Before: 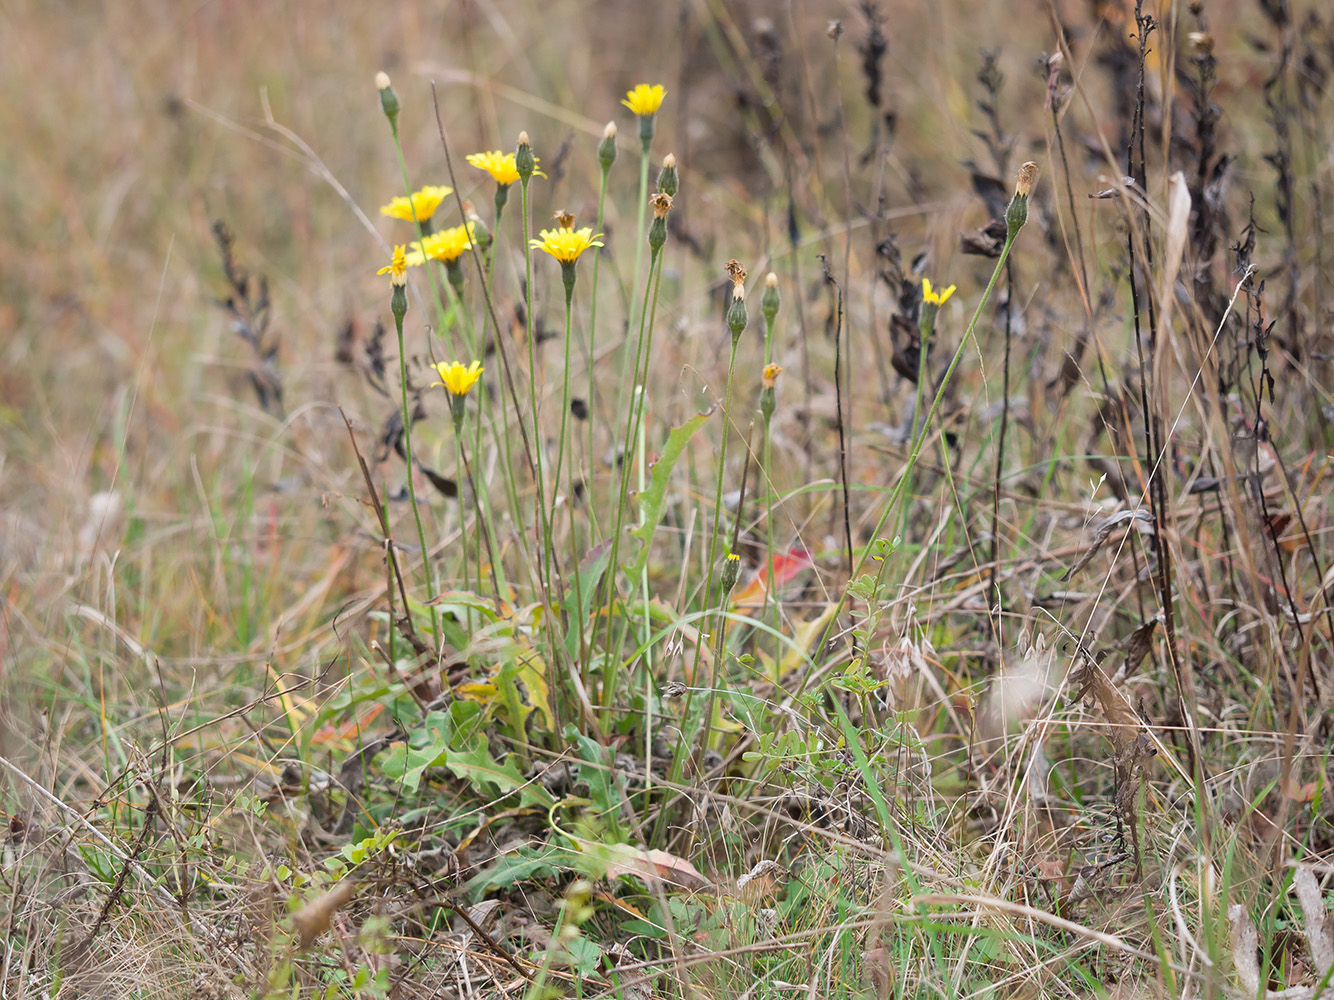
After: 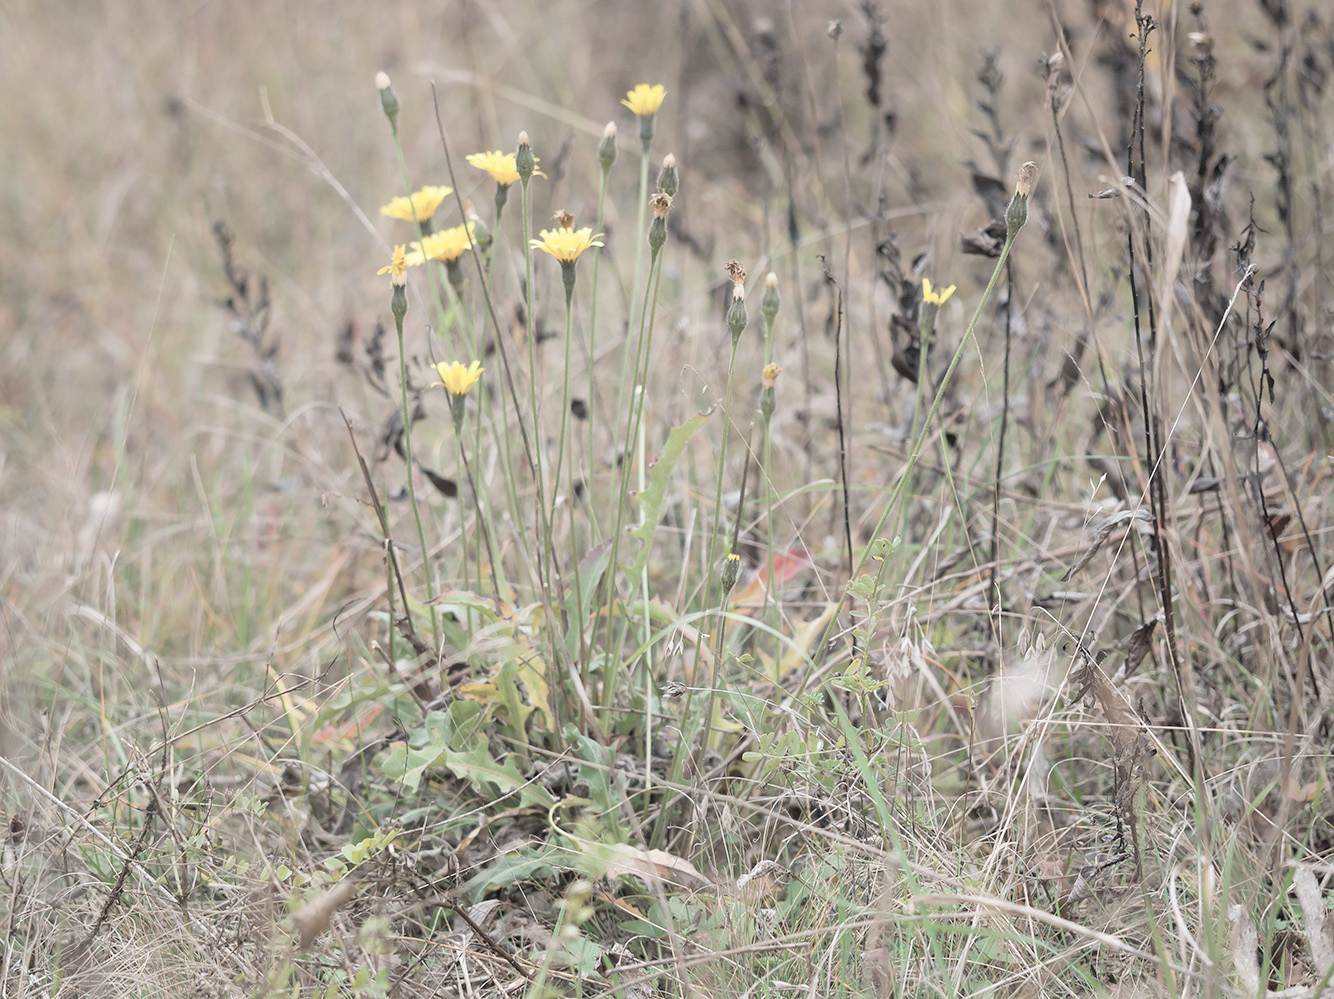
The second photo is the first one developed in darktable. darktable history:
crop: bottom 0.078%
contrast brightness saturation: brightness 0.182, saturation -0.505
